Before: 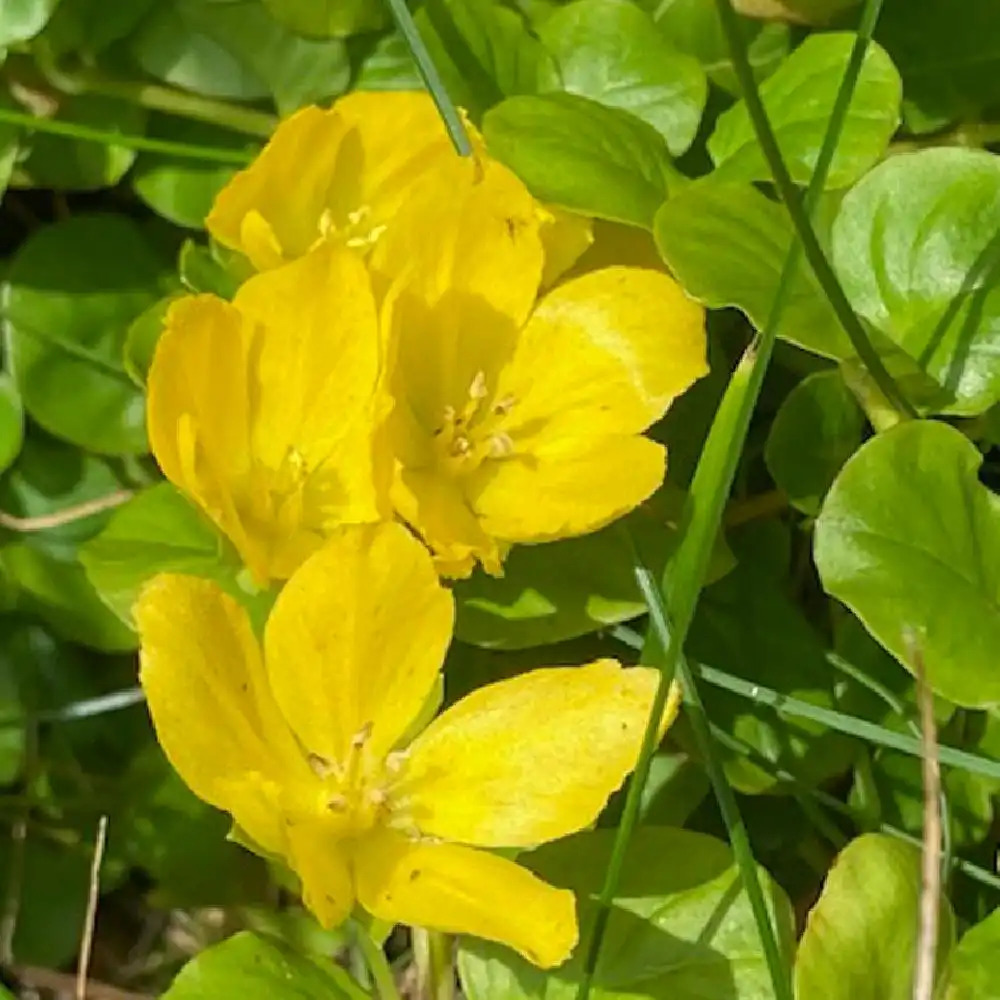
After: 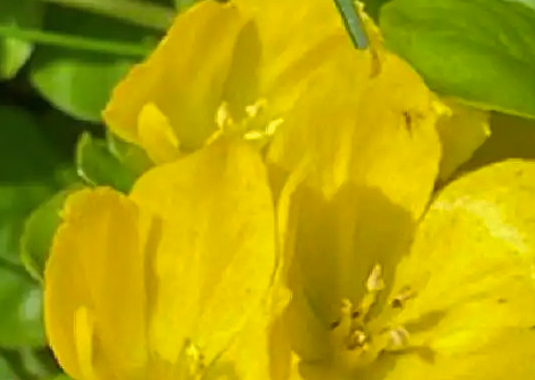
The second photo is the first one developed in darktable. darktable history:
shadows and highlights: low approximation 0.01, soften with gaussian
crop: left 10.307%, top 10.727%, right 36.141%, bottom 51.269%
